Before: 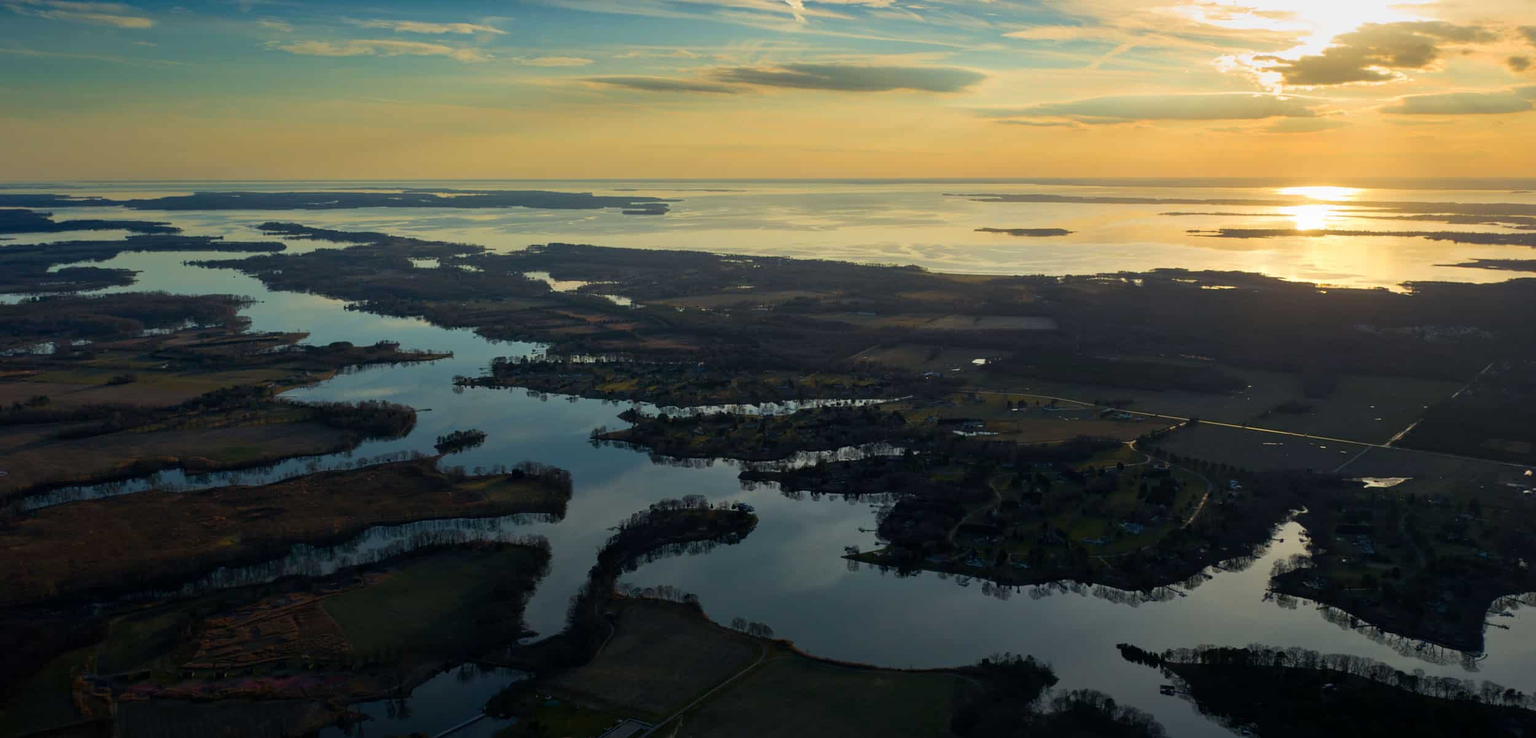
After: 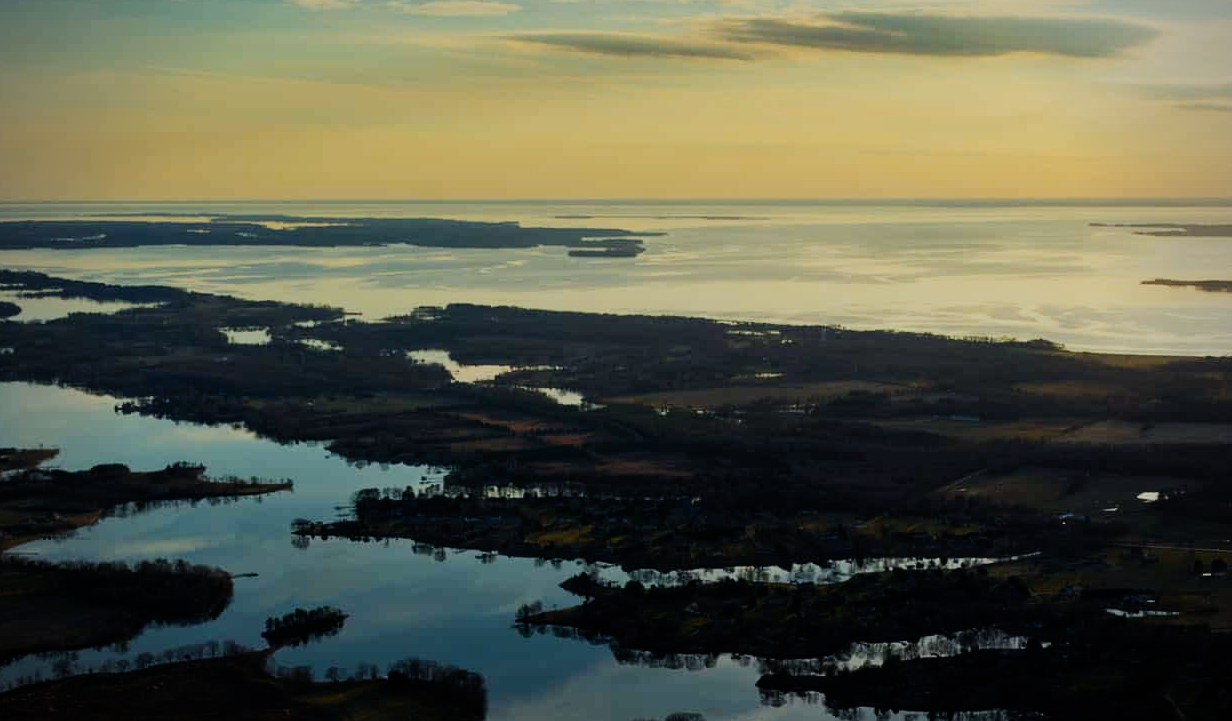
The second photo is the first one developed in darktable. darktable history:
sigmoid: contrast 1.7, skew -0.2, preserve hue 0%, red attenuation 0.1, red rotation 0.035, green attenuation 0.1, green rotation -0.017, blue attenuation 0.15, blue rotation -0.052, base primaries Rec2020
crop: left 17.835%, top 7.675%, right 32.881%, bottom 32.213%
vignetting: on, module defaults
